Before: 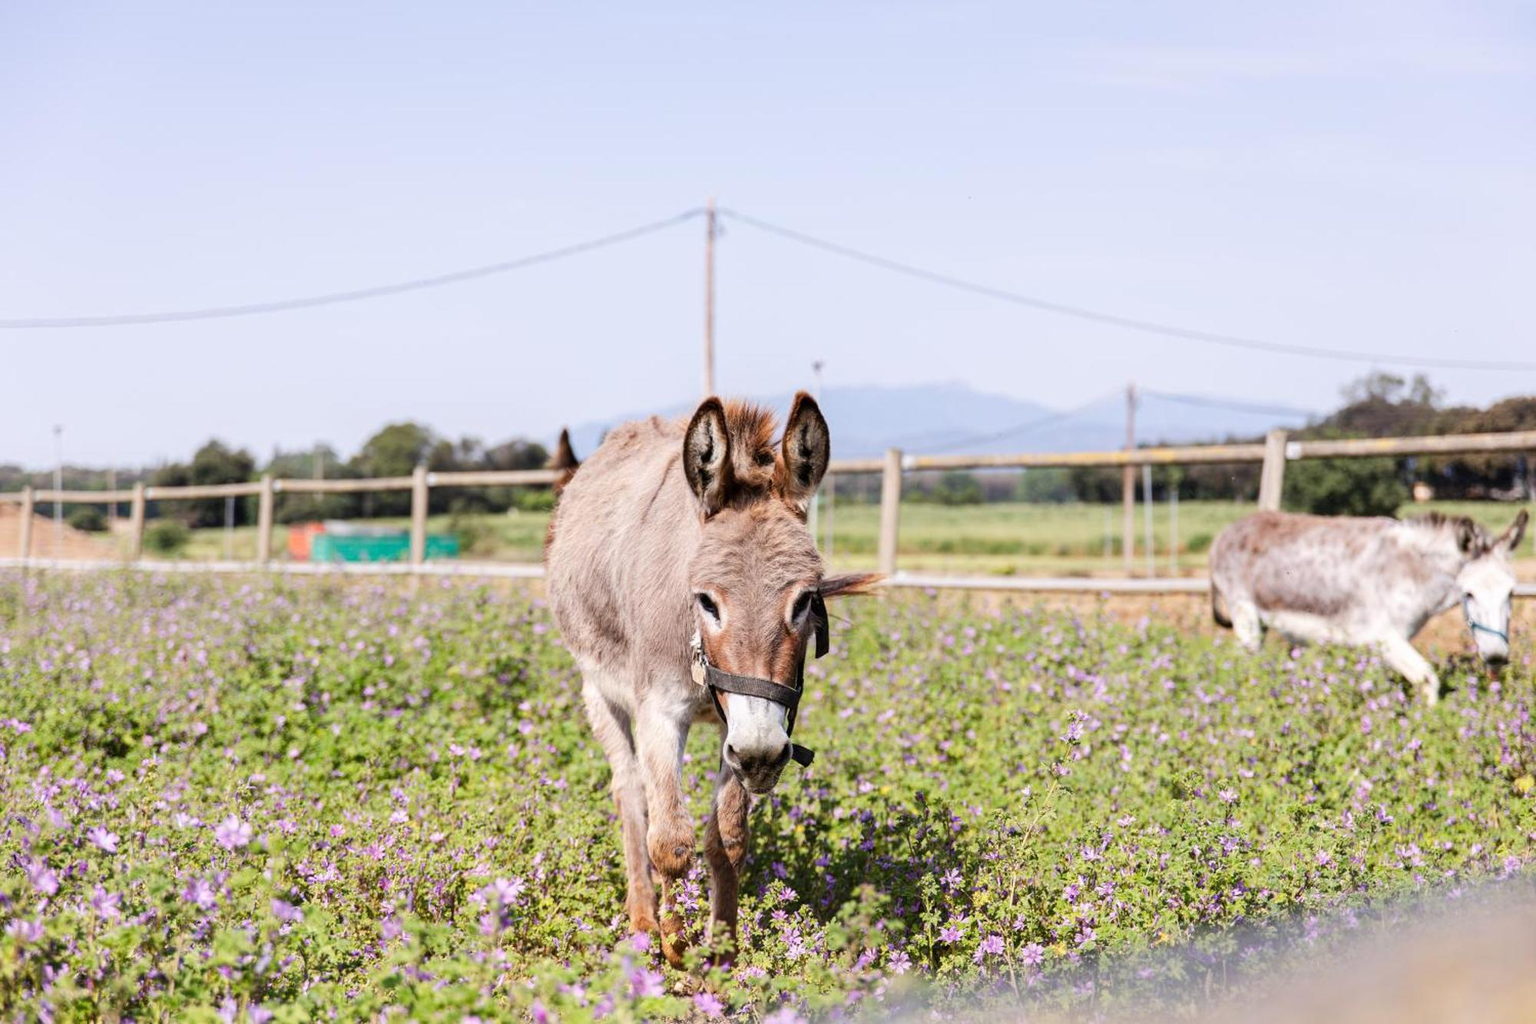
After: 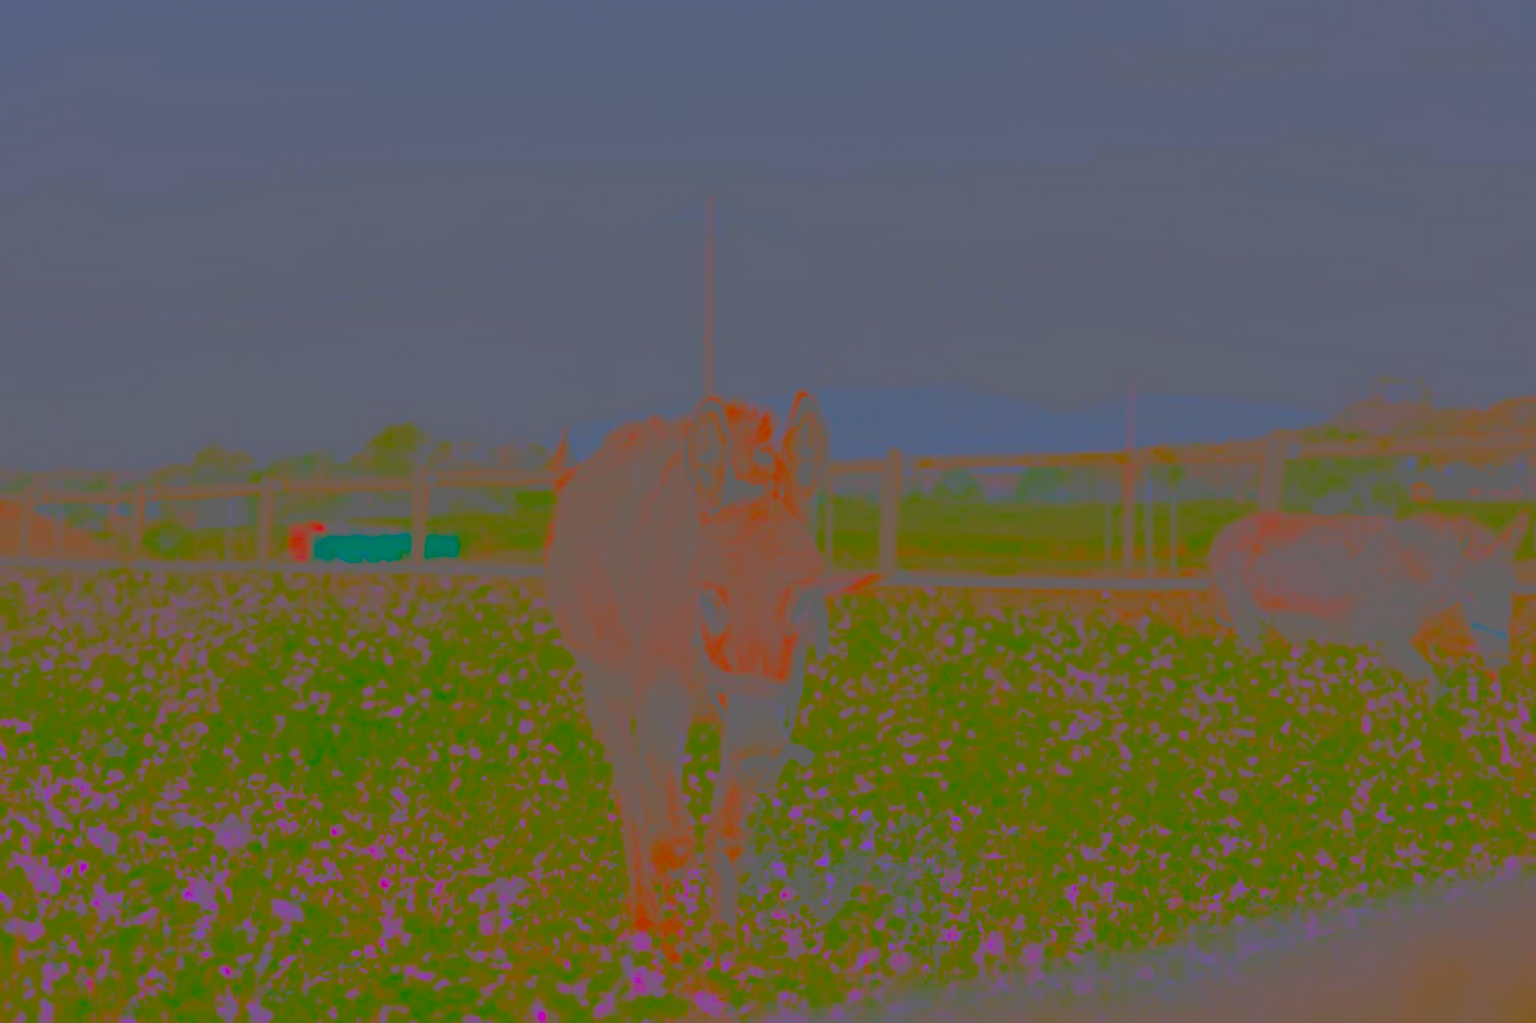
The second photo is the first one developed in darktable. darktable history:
filmic rgb: black relative exposure -5 EV, white relative exposure 3.5 EV, hardness 3.19, contrast 1.2, highlights saturation mix -50%
shadows and highlights: low approximation 0.01, soften with gaussian
contrast brightness saturation: contrast -0.99, brightness -0.17, saturation 0.75
